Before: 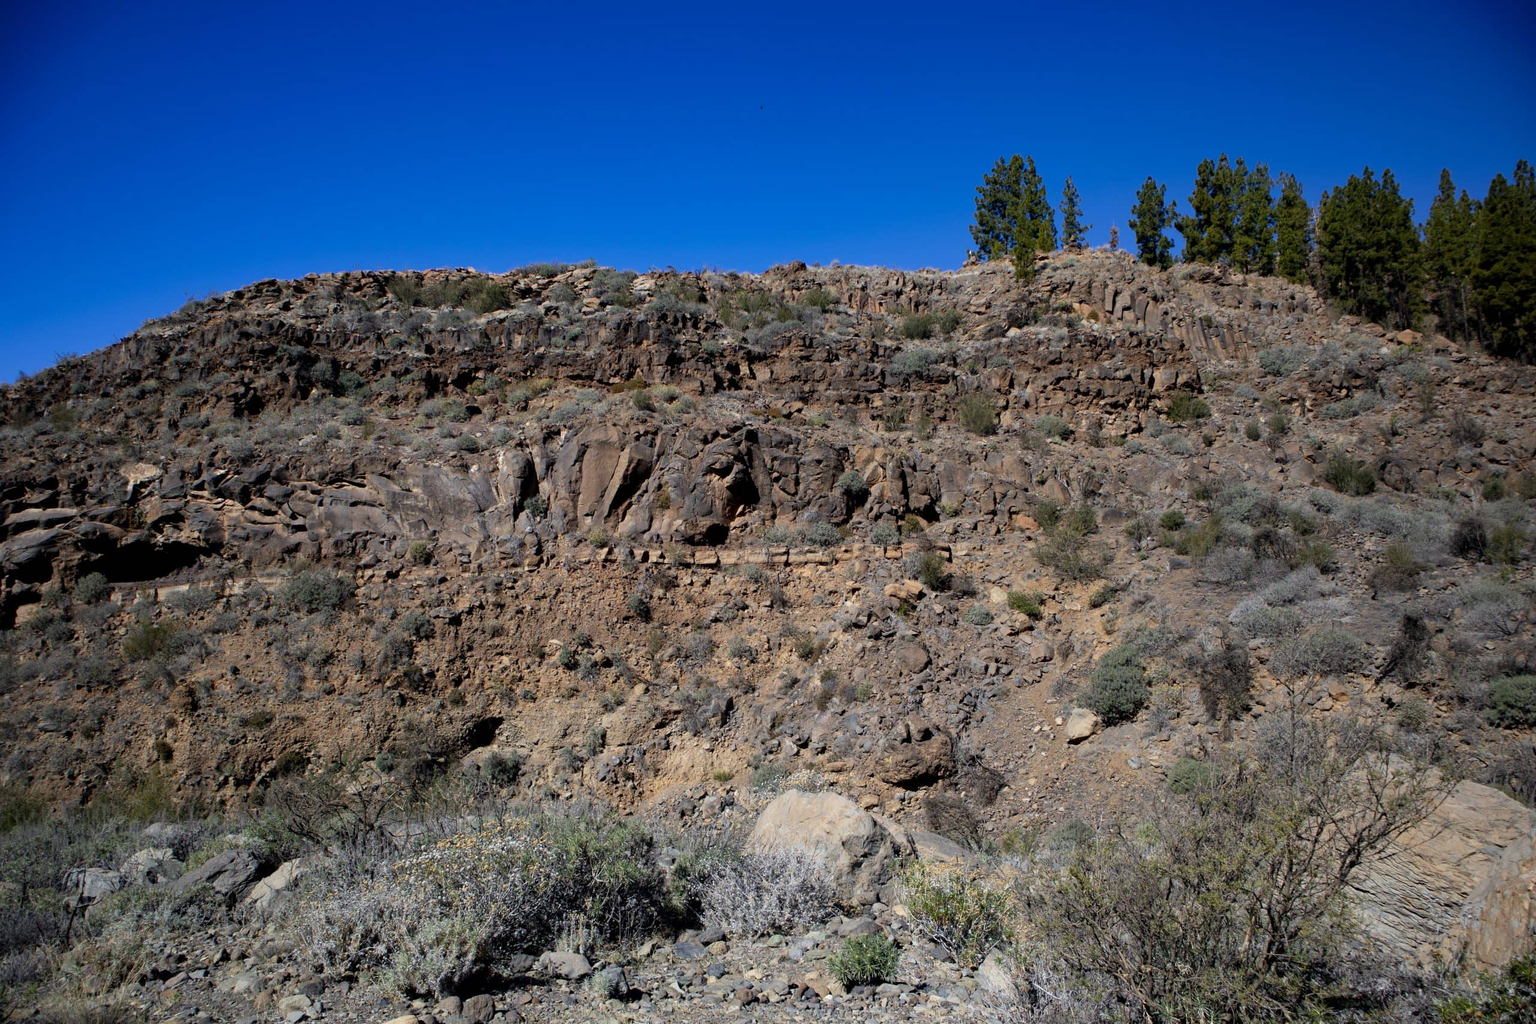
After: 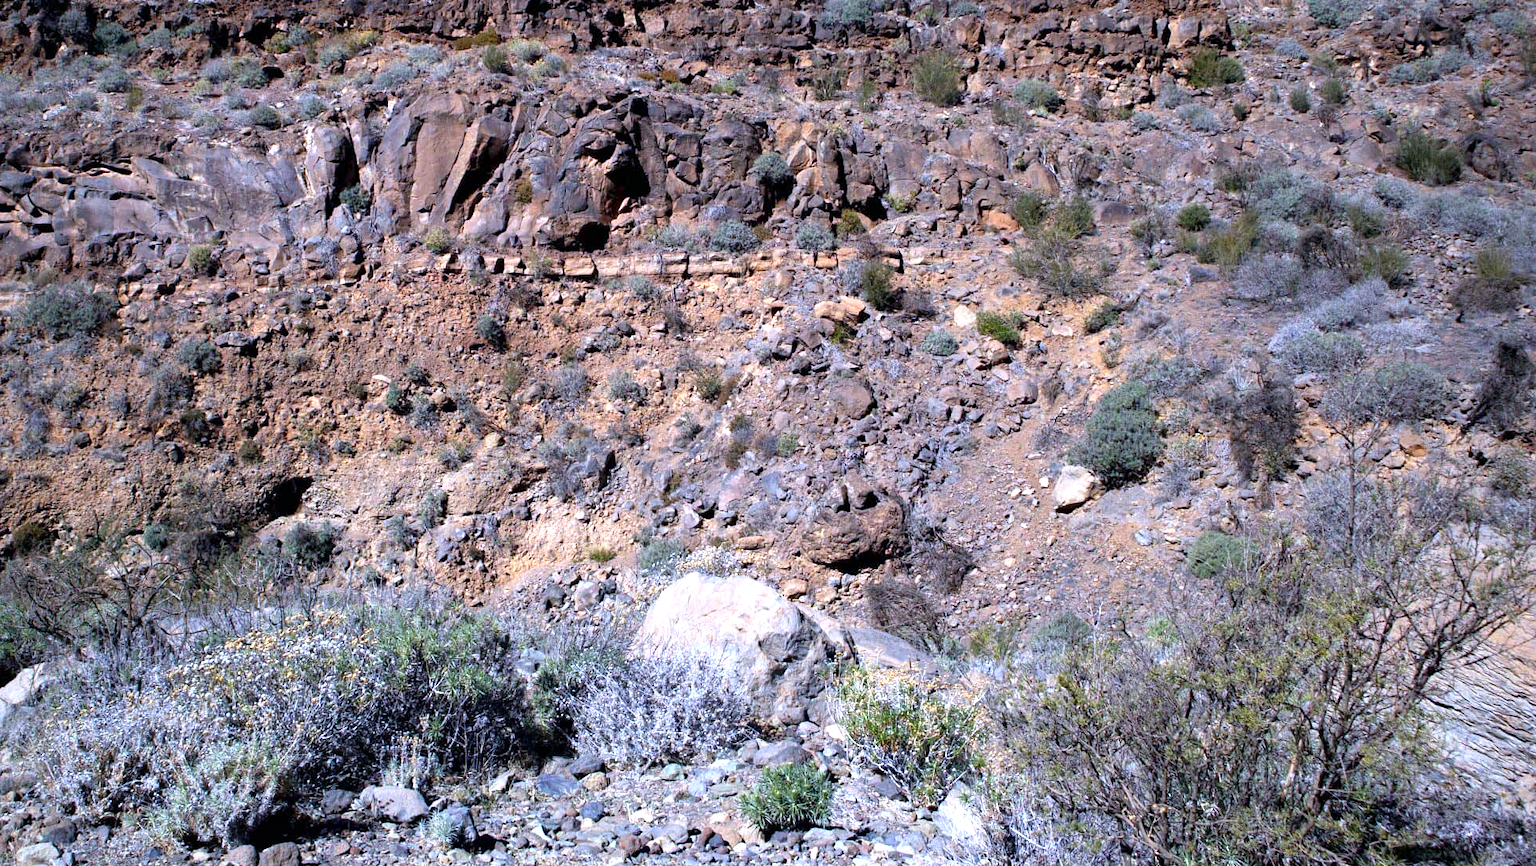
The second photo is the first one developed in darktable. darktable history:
crop and rotate: left 17.344%, top 34.73%, right 6.744%, bottom 1.044%
exposure: exposure 0.203 EV, compensate exposure bias true, compensate highlight preservation false
color balance rgb: perceptual saturation grading › global saturation 25.095%, perceptual brilliance grading › global brilliance 20.38%, global vibrance 20%
color calibration: illuminant custom, x 0.373, y 0.388, temperature 4259.93 K
